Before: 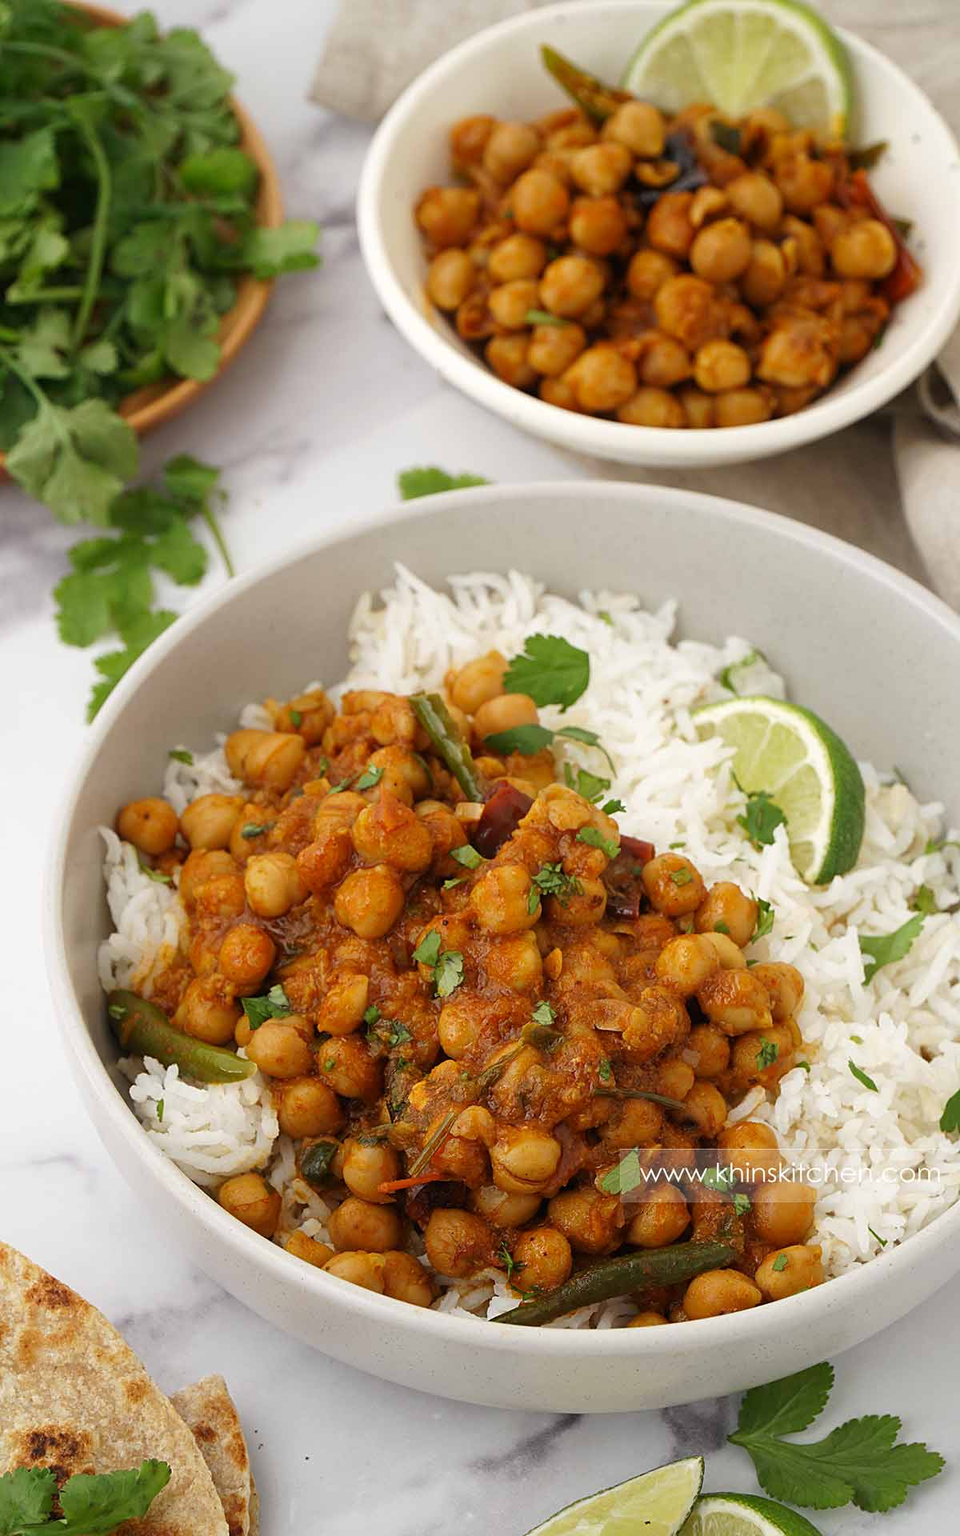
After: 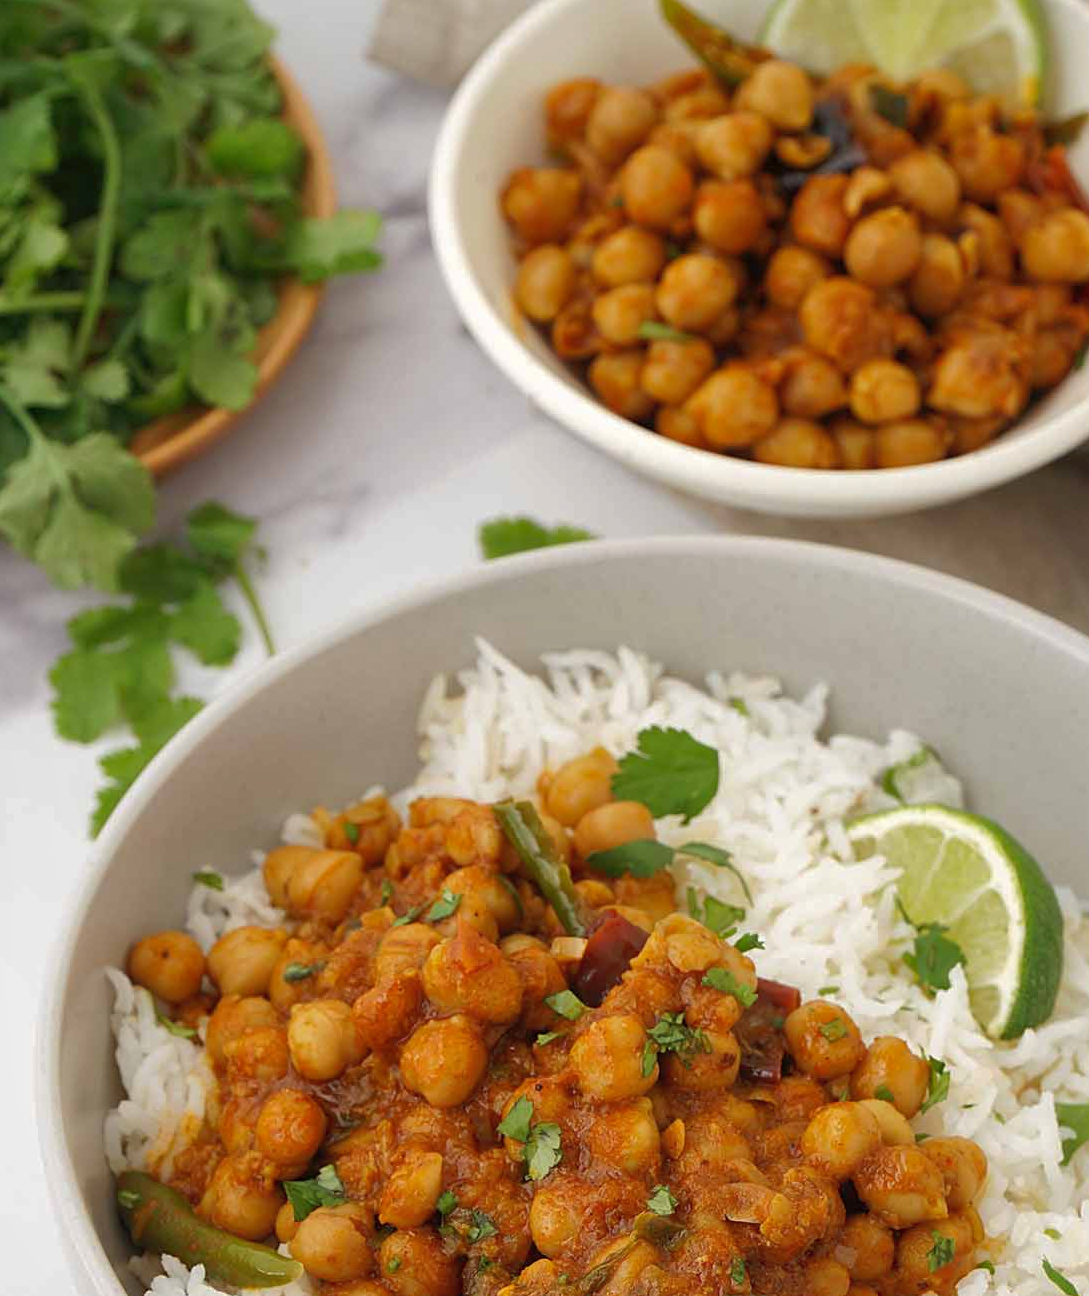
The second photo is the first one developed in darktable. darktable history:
shadows and highlights: on, module defaults
crop: left 1.509%, top 3.452%, right 7.696%, bottom 28.452%
